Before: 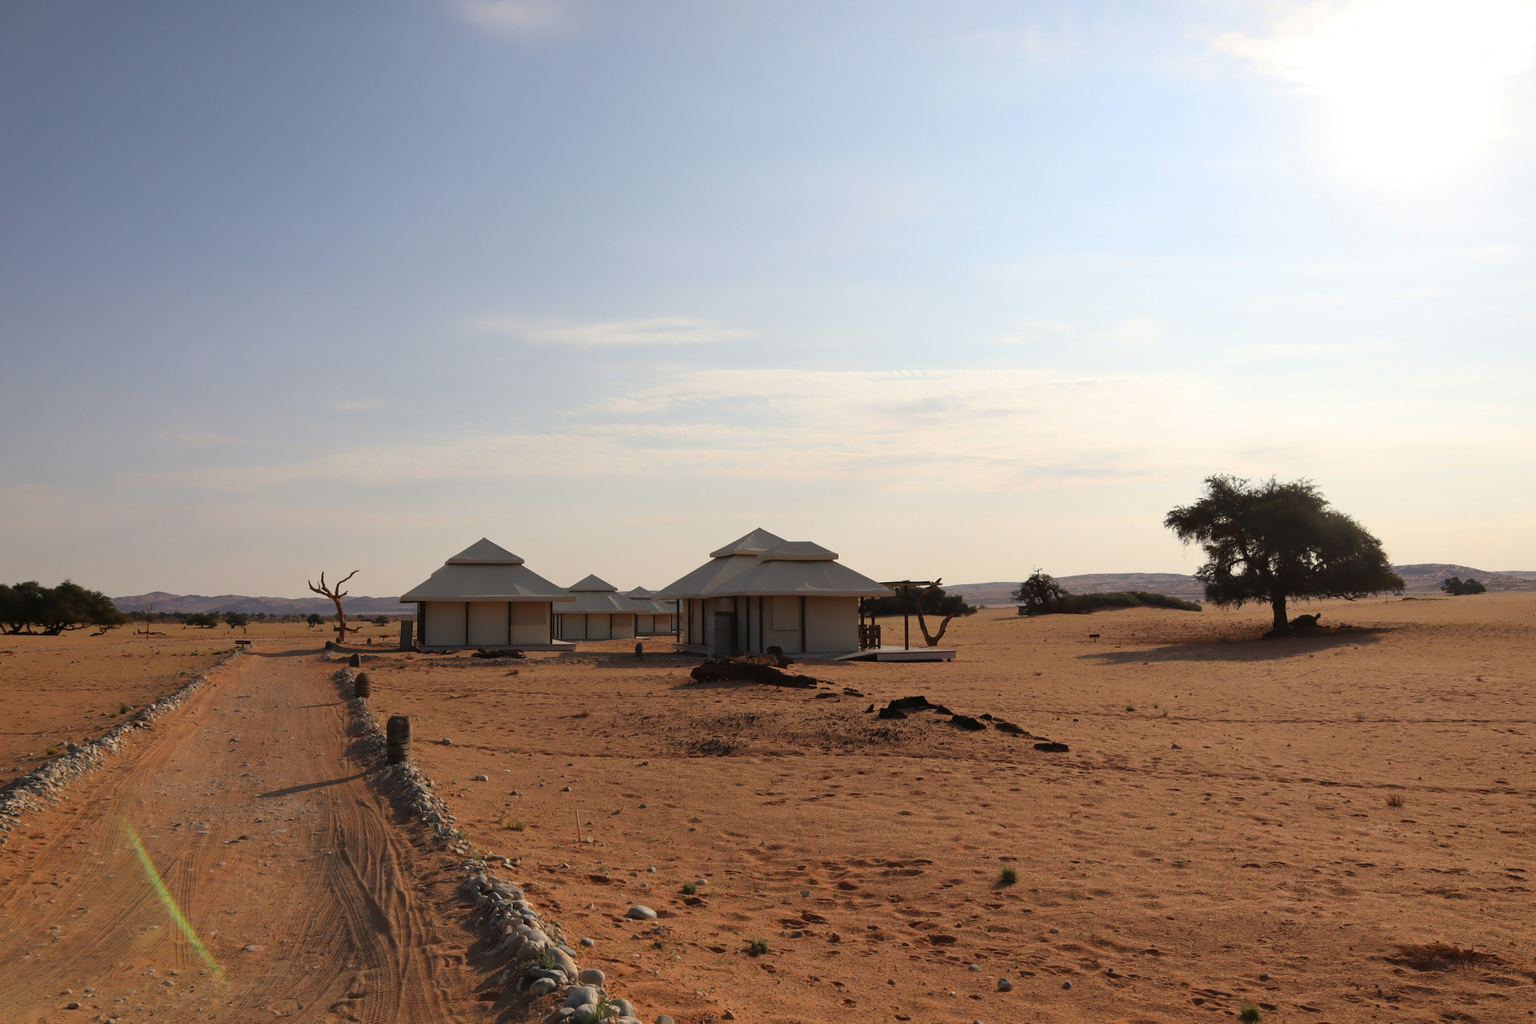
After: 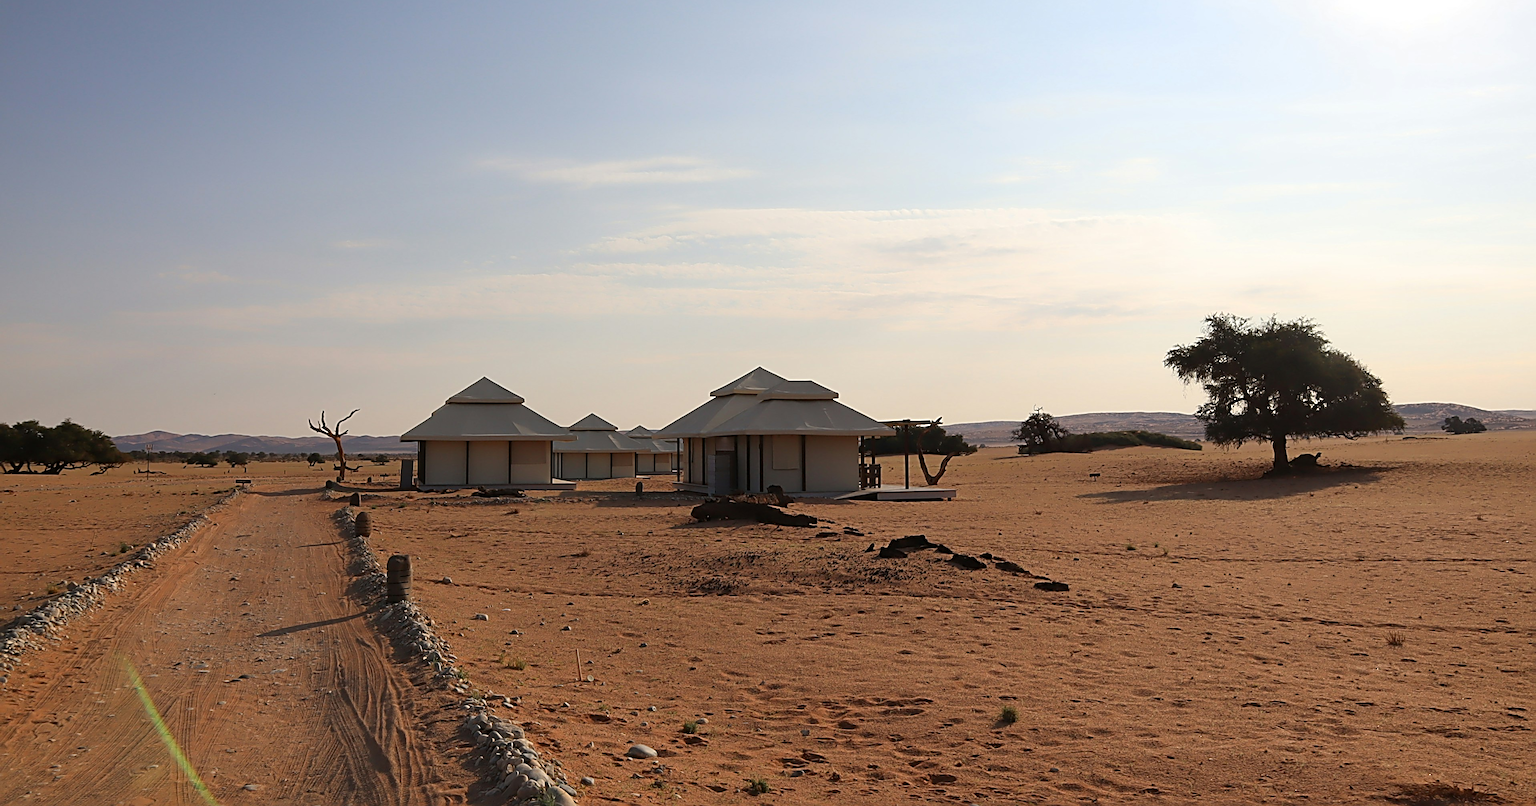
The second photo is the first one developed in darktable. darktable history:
sharpen: radius 3.69, amount 0.928
crop and rotate: top 15.774%, bottom 5.506%
